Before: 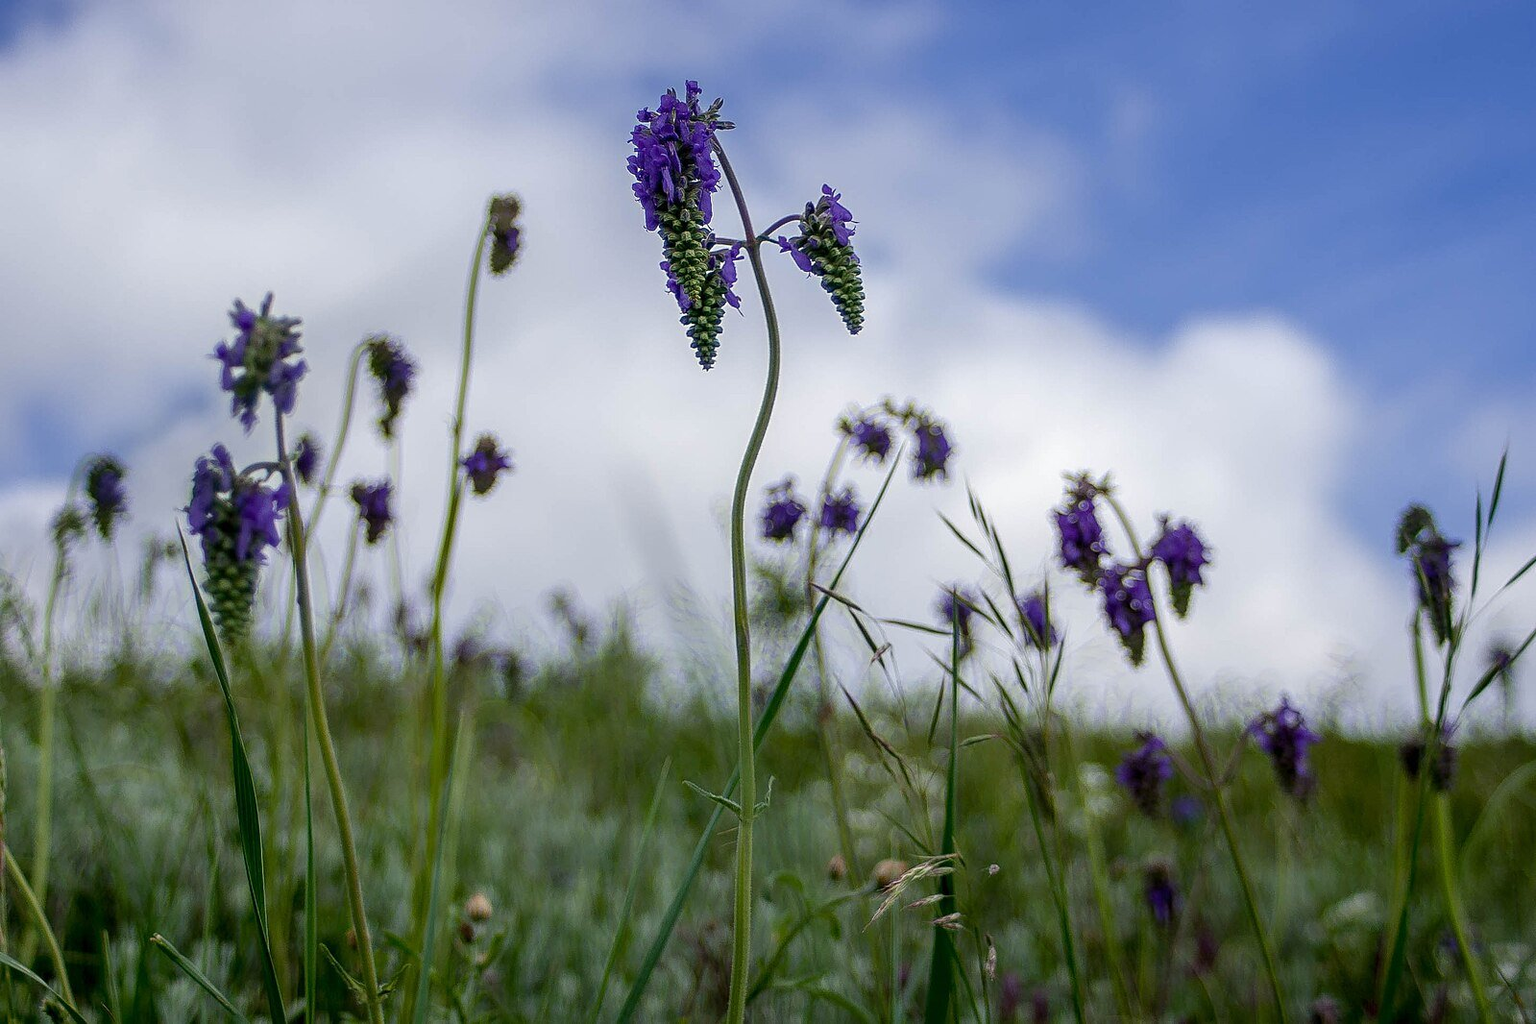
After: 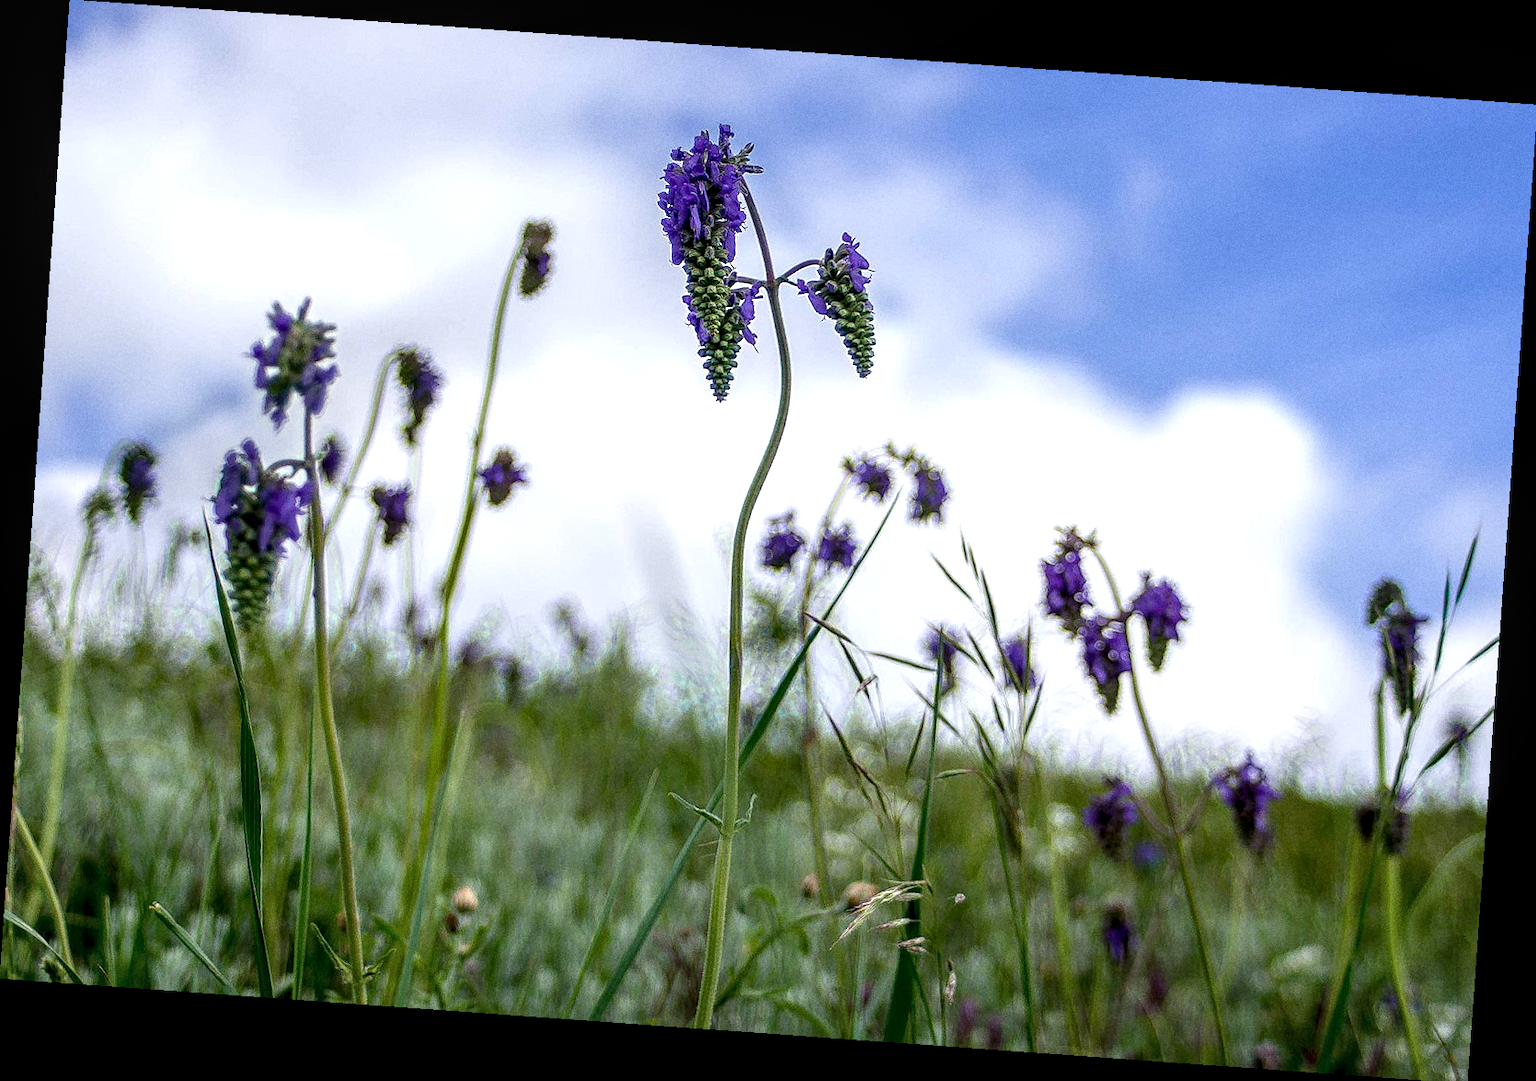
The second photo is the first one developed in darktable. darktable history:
color zones: curves: ch0 [(0.25, 0.5) (0.423, 0.5) (0.443, 0.5) (0.521, 0.756) (0.568, 0.5) (0.576, 0.5) (0.75, 0.5)]; ch1 [(0.25, 0.5) (0.423, 0.5) (0.443, 0.5) (0.539, 0.873) (0.624, 0.565) (0.631, 0.5) (0.75, 0.5)]
grain: on, module defaults
local contrast: highlights 83%, shadows 81%
exposure: exposure 0.648 EV, compensate highlight preservation false
rotate and perspective: rotation 4.1°, automatic cropping off
rgb levels: preserve colors max RGB
